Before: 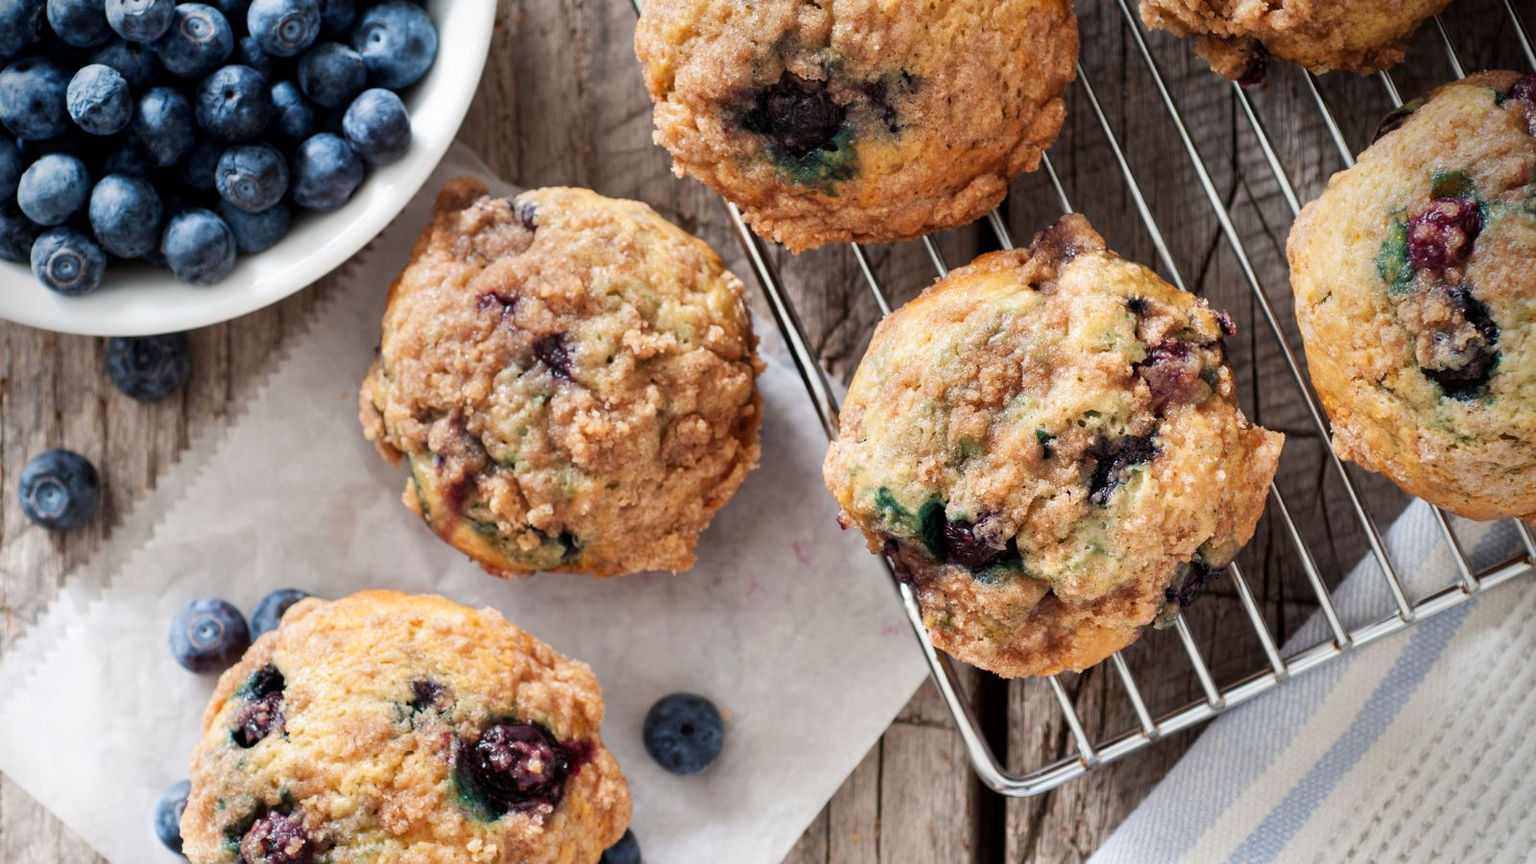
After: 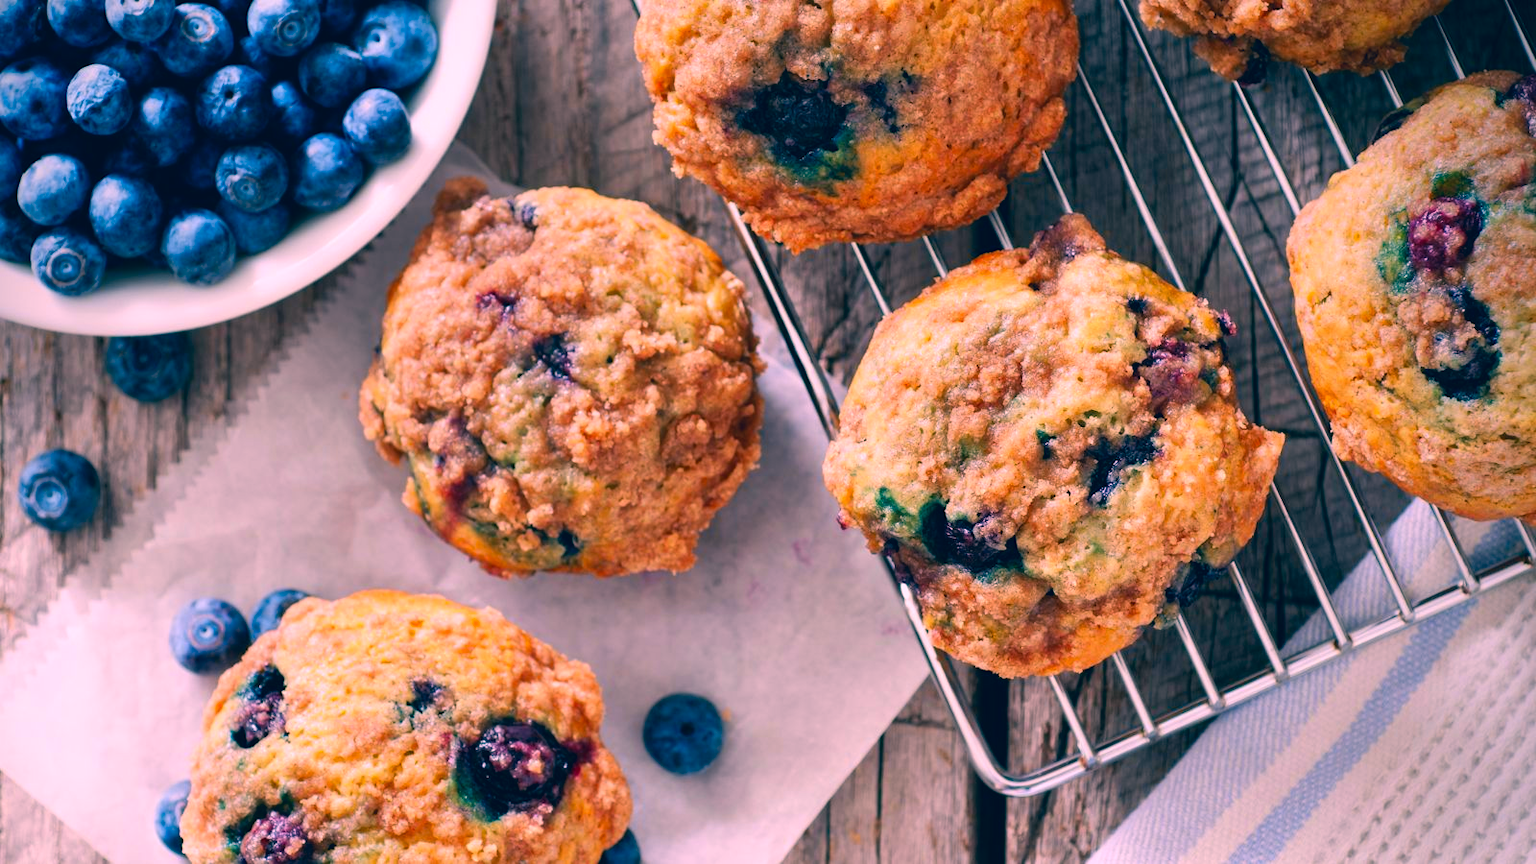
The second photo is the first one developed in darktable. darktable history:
color correction: highlights a* 16.72, highlights b* 0.194, shadows a* -15.01, shadows b* -14.33, saturation 1.53
